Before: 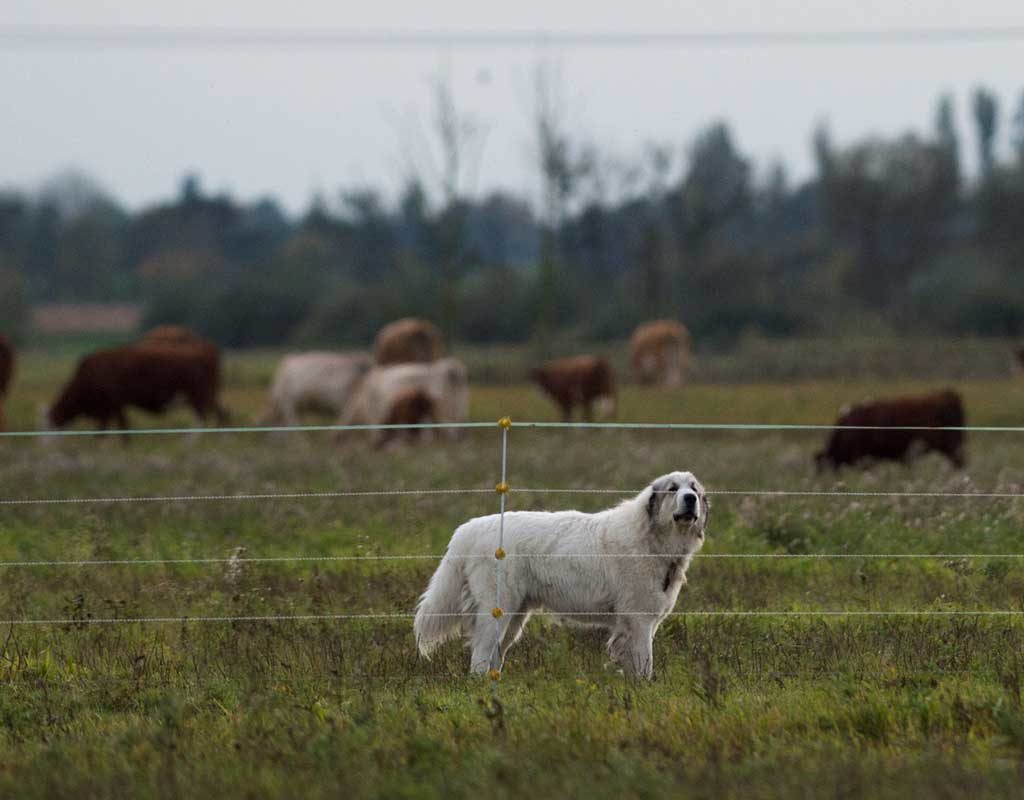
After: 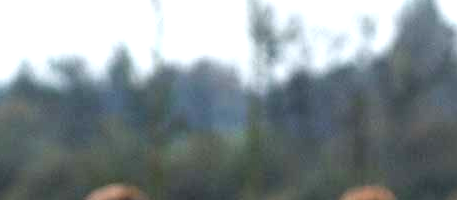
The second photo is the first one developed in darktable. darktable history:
crop: left 28.64%, top 16.832%, right 26.637%, bottom 58.055%
exposure: black level correction 0, exposure 1.2 EV, compensate exposure bias true, compensate highlight preservation false
